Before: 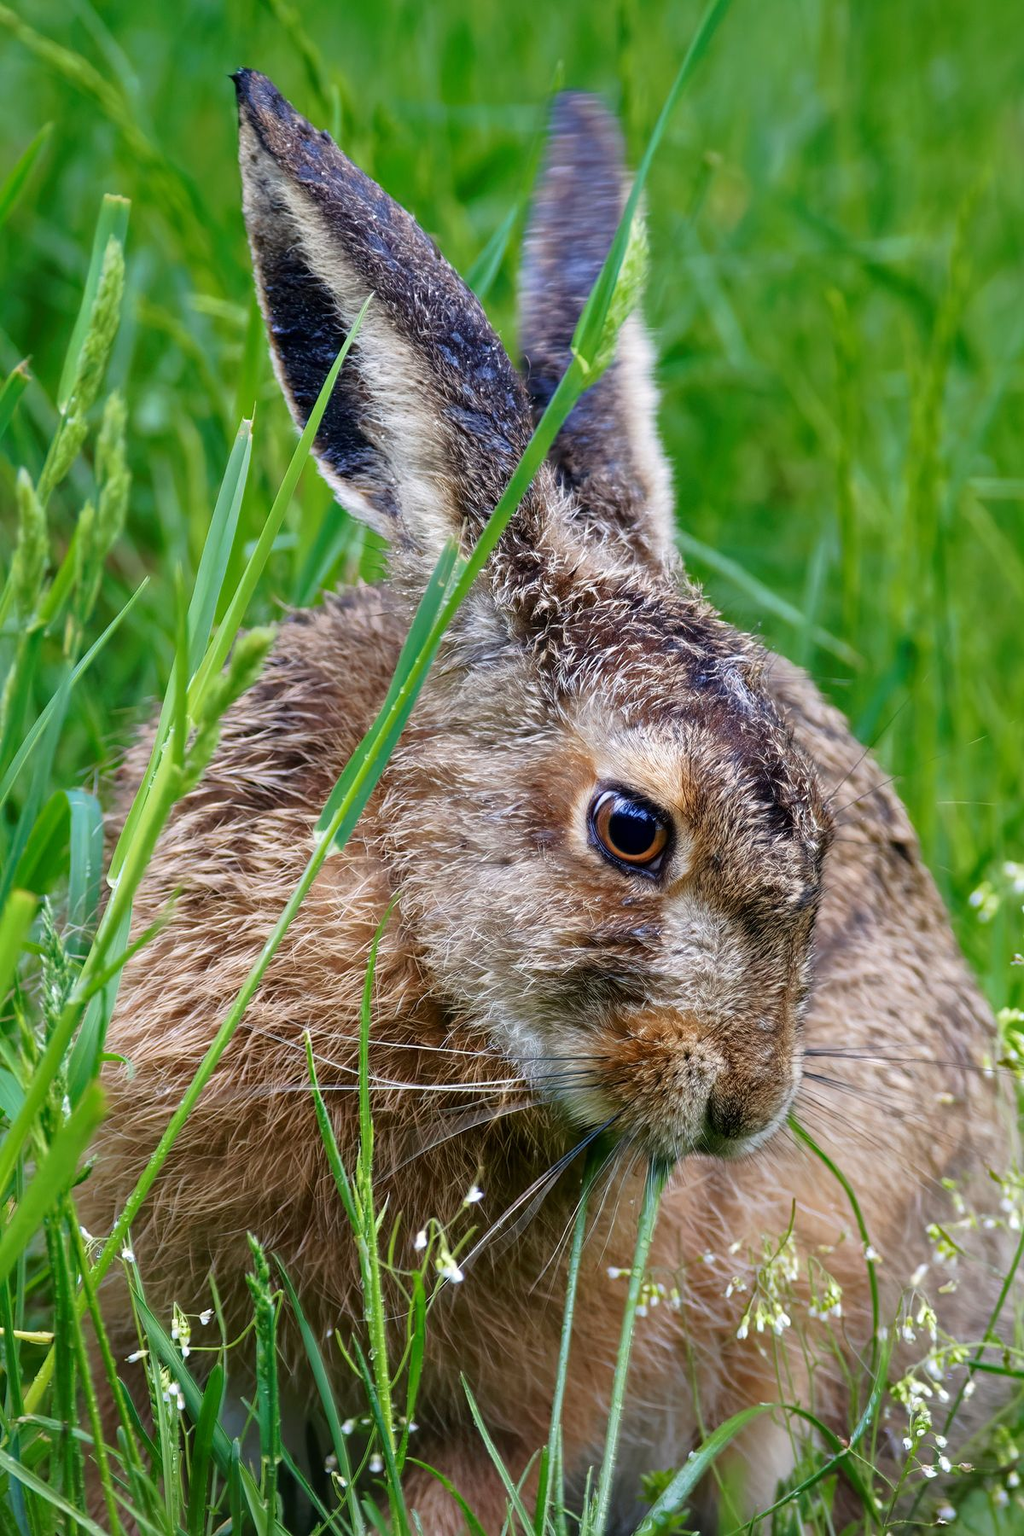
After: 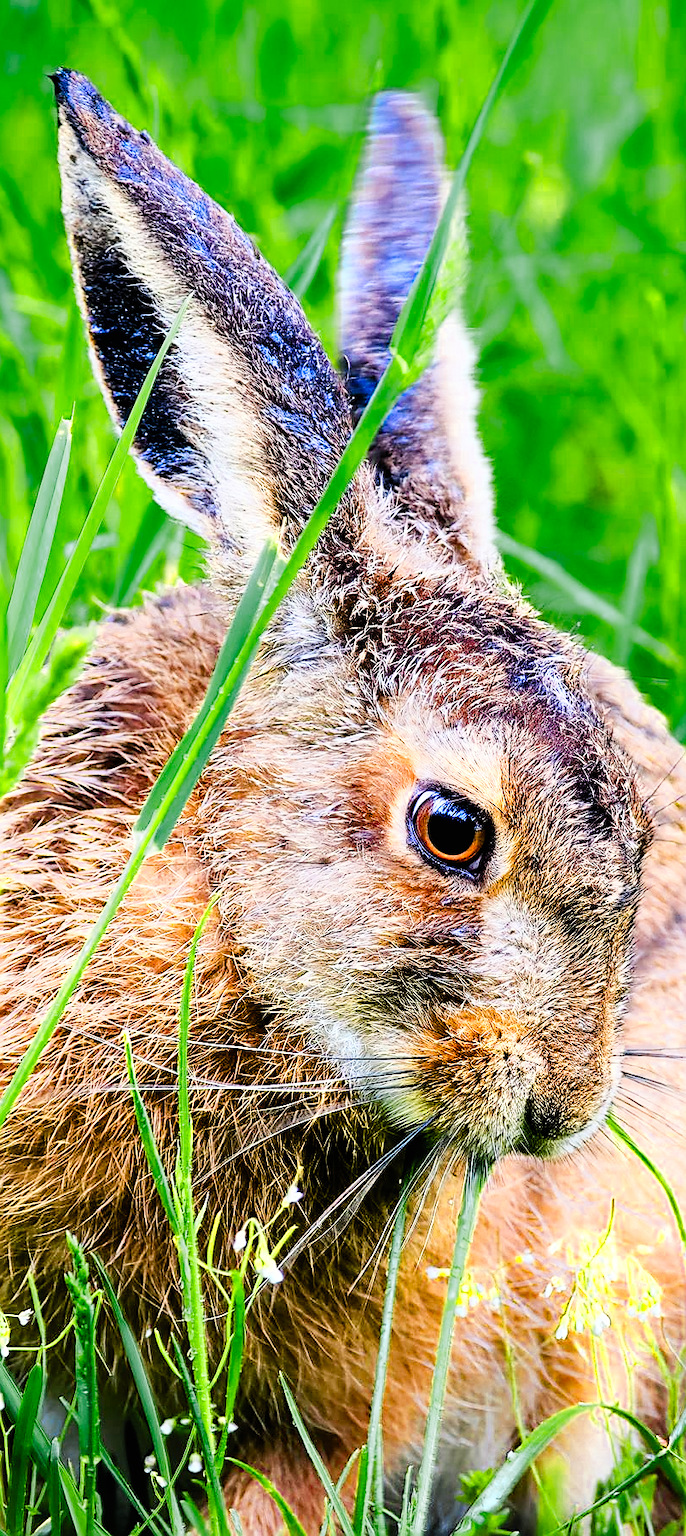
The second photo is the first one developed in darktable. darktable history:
tone equalizer: -8 EV -0.712 EV, -7 EV -0.72 EV, -6 EV -0.626 EV, -5 EV -0.368 EV, -3 EV 0.404 EV, -2 EV 0.6 EV, -1 EV 0.685 EV, +0 EV 0.733 EV
contrast brightness saturation: contrast 0.199, brightness 0.167, saturation 0.218
color balance rgb: shadows lift › chroma 1.047%, shadows lift › hue 242.29°, perceptual saturation grading › global saturation 20%, perceptual saturation grading › highlights -25.489%, perceptual saturation grading › shadows 49.553%, perceptual brilliance grading › global brilliance 20.565%, perceptual brilliance grading › shadows -40.076%, global vibrance 9.573%
sharpen: radius 1.374, amount 1.249, threshold 0.797
crop and rotate: left 17.684%, right 15.16%
filmic rgb: black relative exposure -7.24 EV, white relative exposure 5.09 EV, hardness 3.22
exposure: exposure 0.168 EV, compensate highlight preservation false
color zones: curves: ch0 [(0.004, 0.305) (0.261, 0.623) (0.389, 0.399) (0.708, 0.571) (0.947, 0.34)]; ch1 [(0.025, 0.645) (0.229, 0.584) (0.326, 0.551) (0.484, 0.262) (0.757, 0.643)]
